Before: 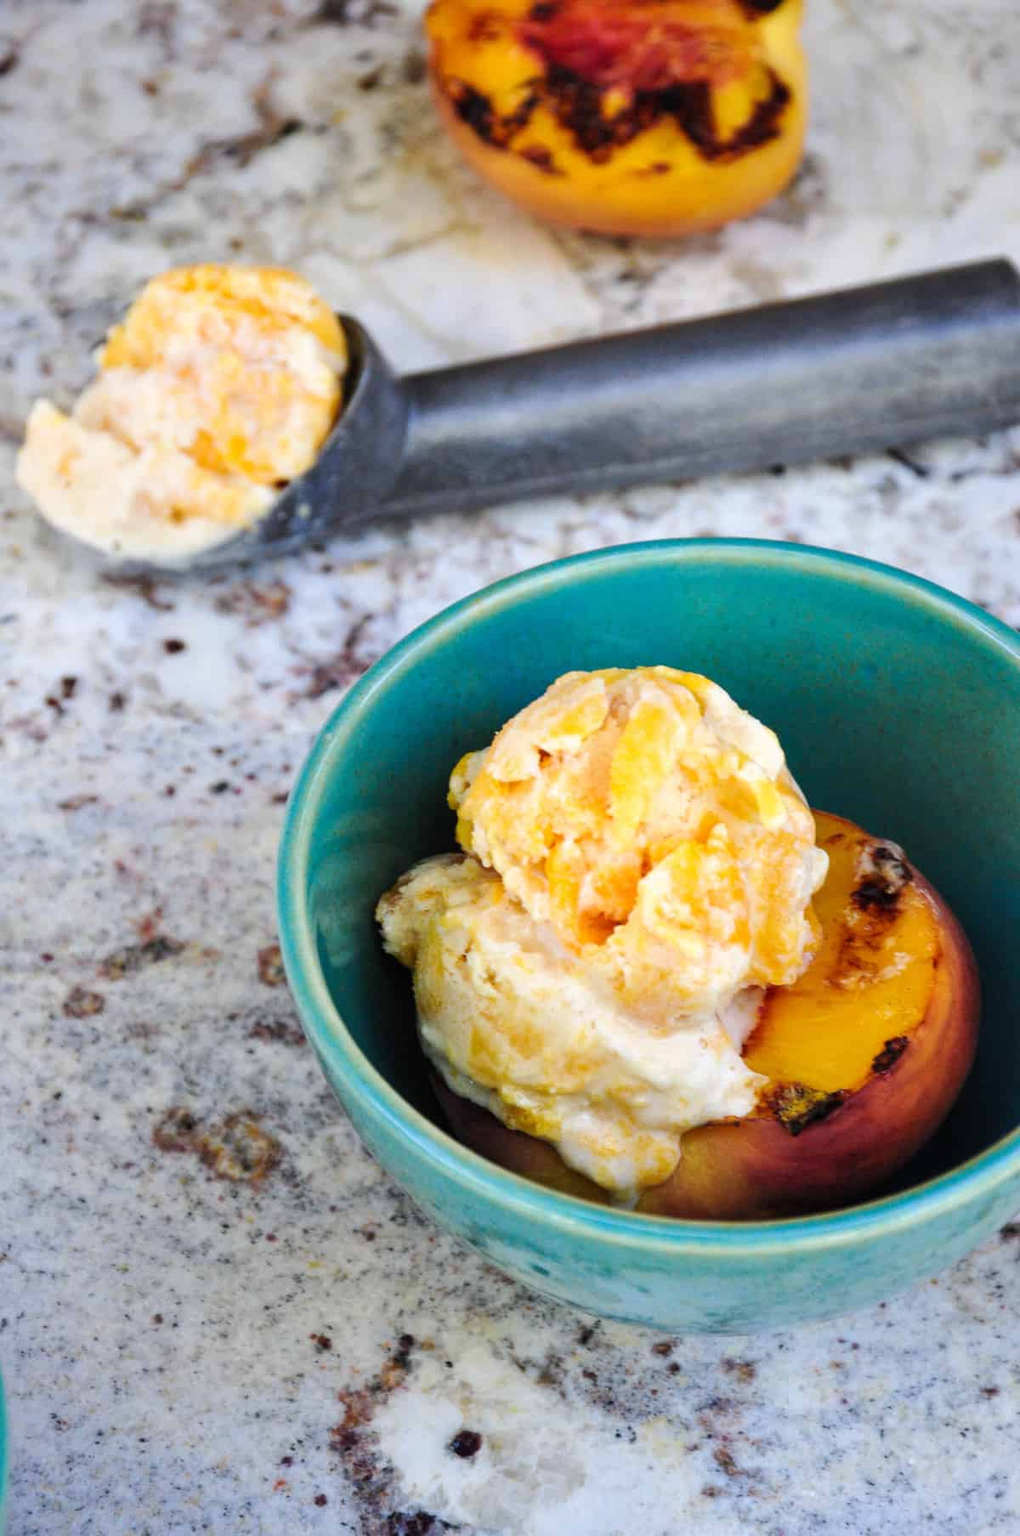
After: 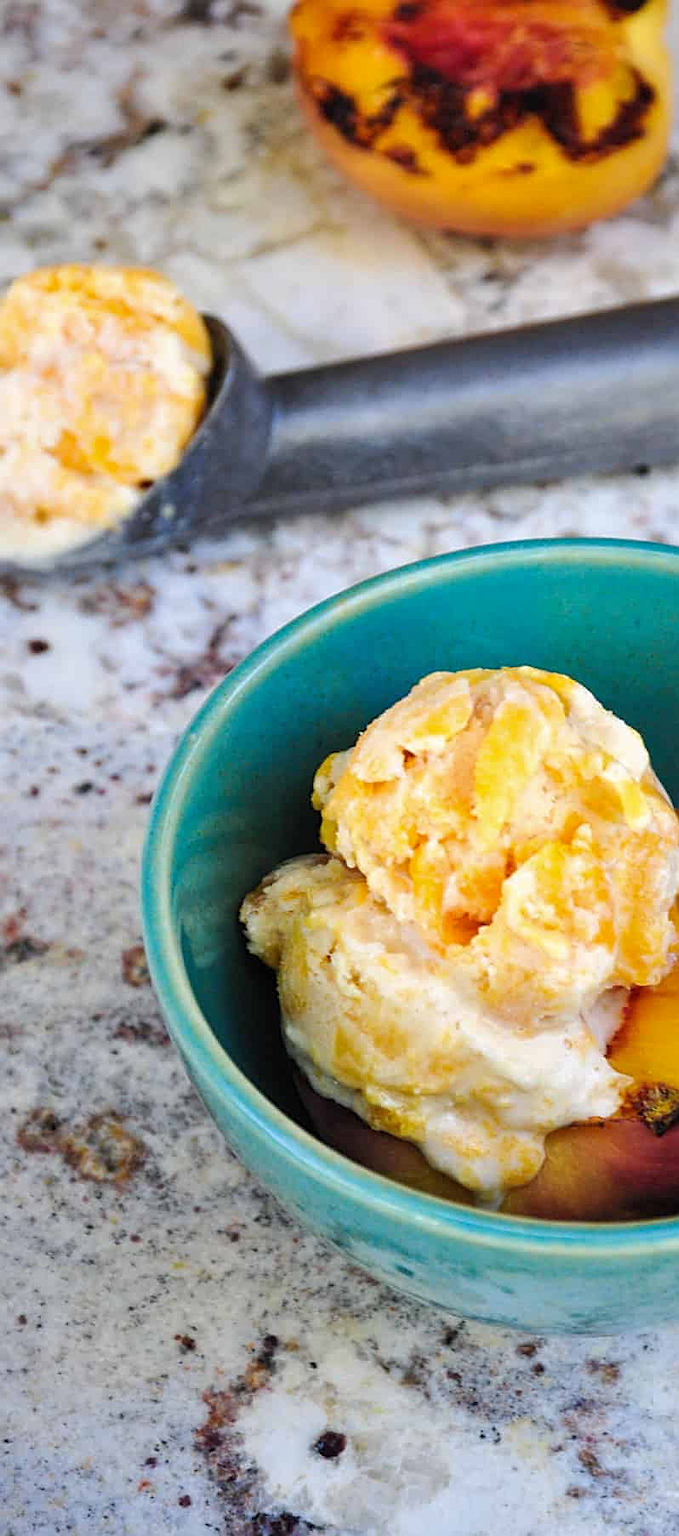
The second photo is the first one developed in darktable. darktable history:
crop and rotate: left 13.342%, right 19.991%
sharpen: on, module defaults
shadows and highlights: shadows 25, highlights -25
